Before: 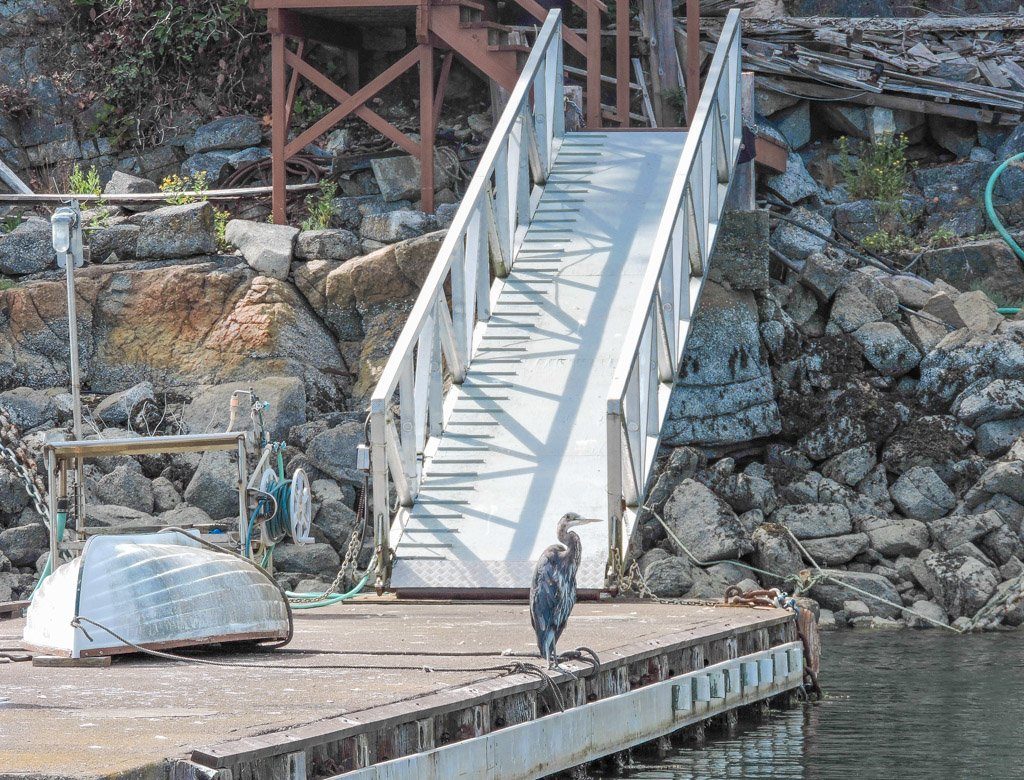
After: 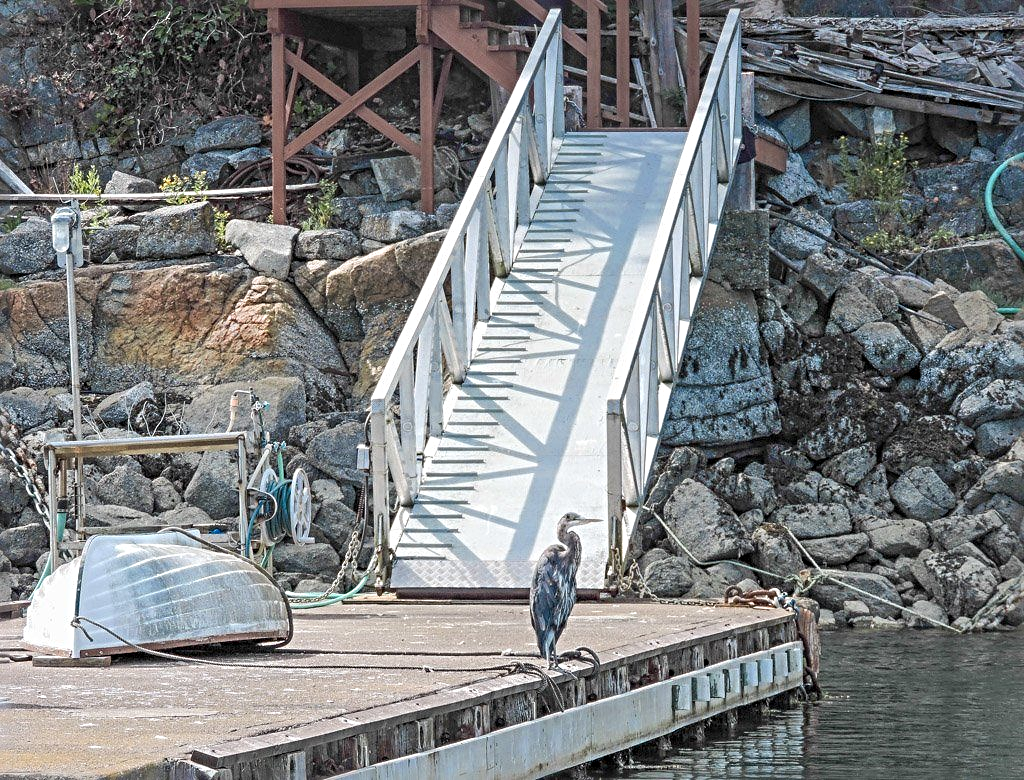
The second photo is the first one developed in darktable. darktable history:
color zones: curves: ch2 [(0, 0.5) (0.143, 0.5) (0.286, 0.489) (0.415, 0.421) (0.571, 0.5) (0.714, 0.5) (0.857, 0.5) (1, 0.5)]
sharpen: radius 4
